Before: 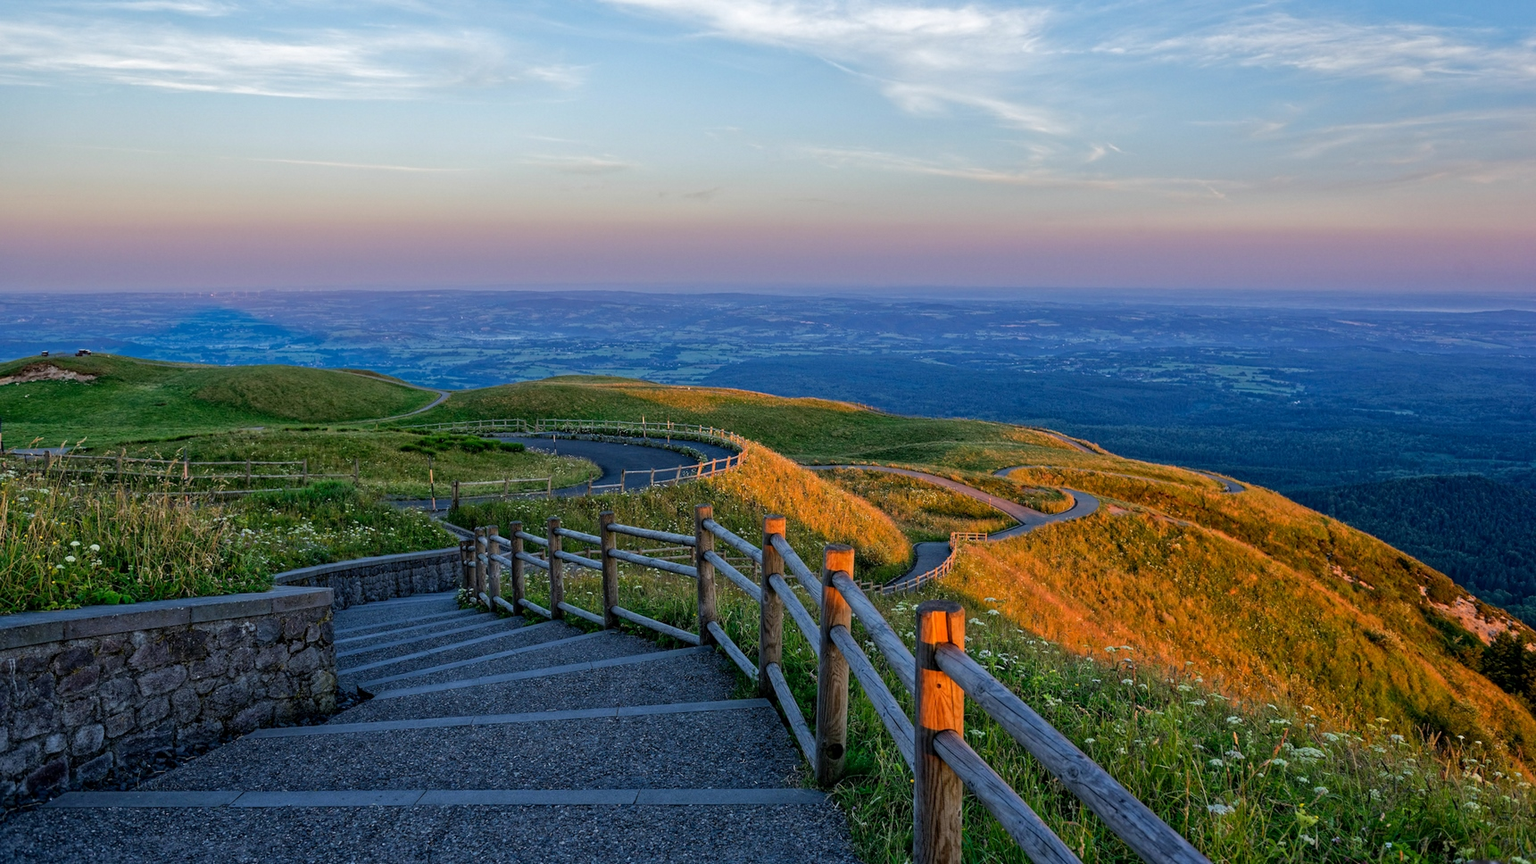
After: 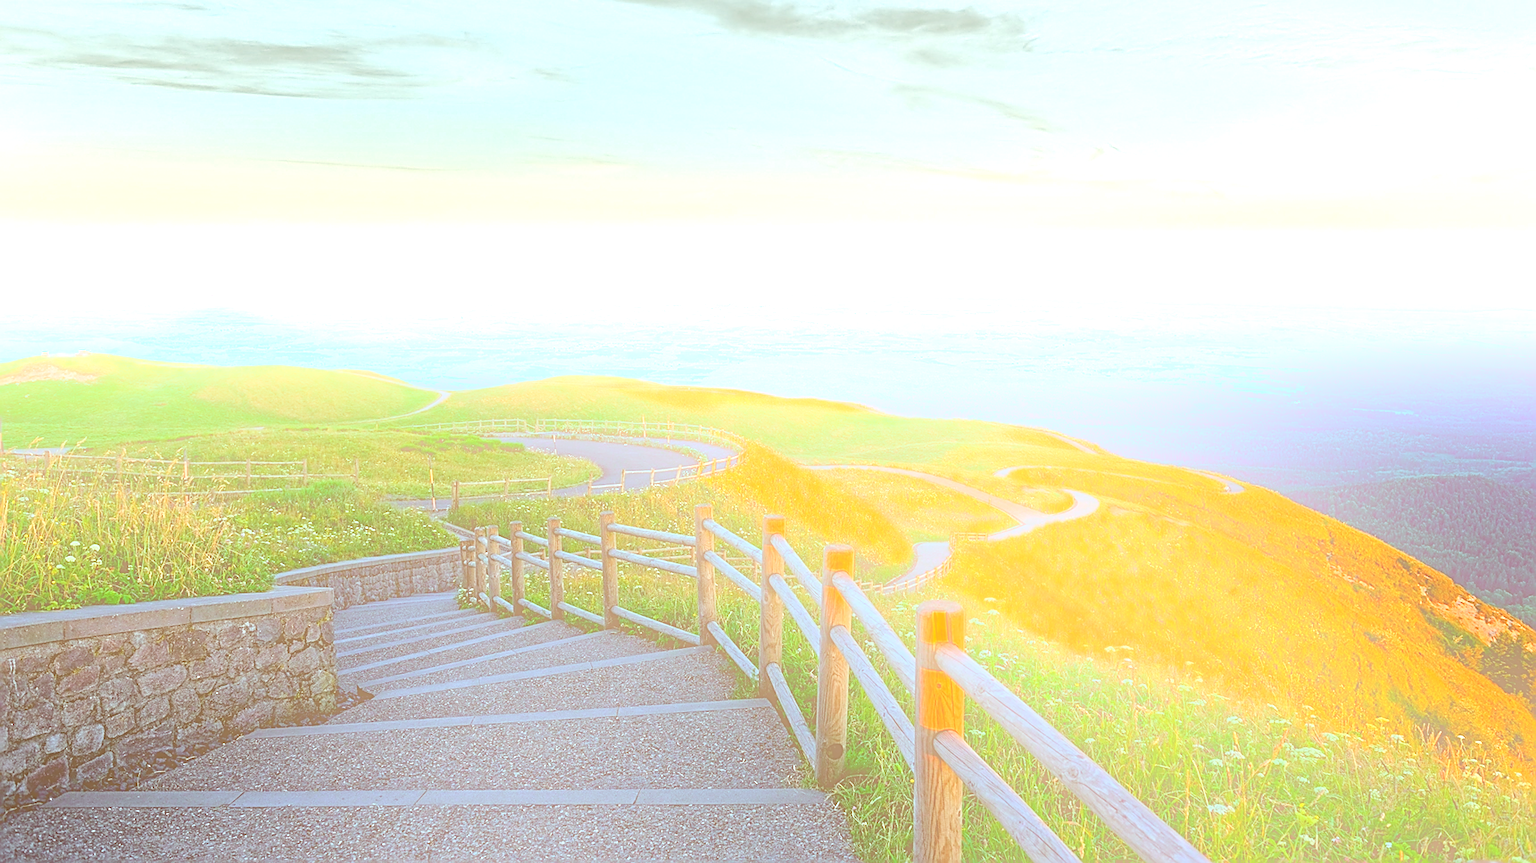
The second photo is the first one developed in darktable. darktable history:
color correction: highlights a* -5.3, highlights b* 9.8, shadows a* 9.8, shadows b* 24.26
bloom: size 25%, threshold 5%, strength 90%
sharpen: radius 1.4, amount 1.25, threshold 0.7
exposure: exposure 0.7 EV, compensate highlight preservation false
